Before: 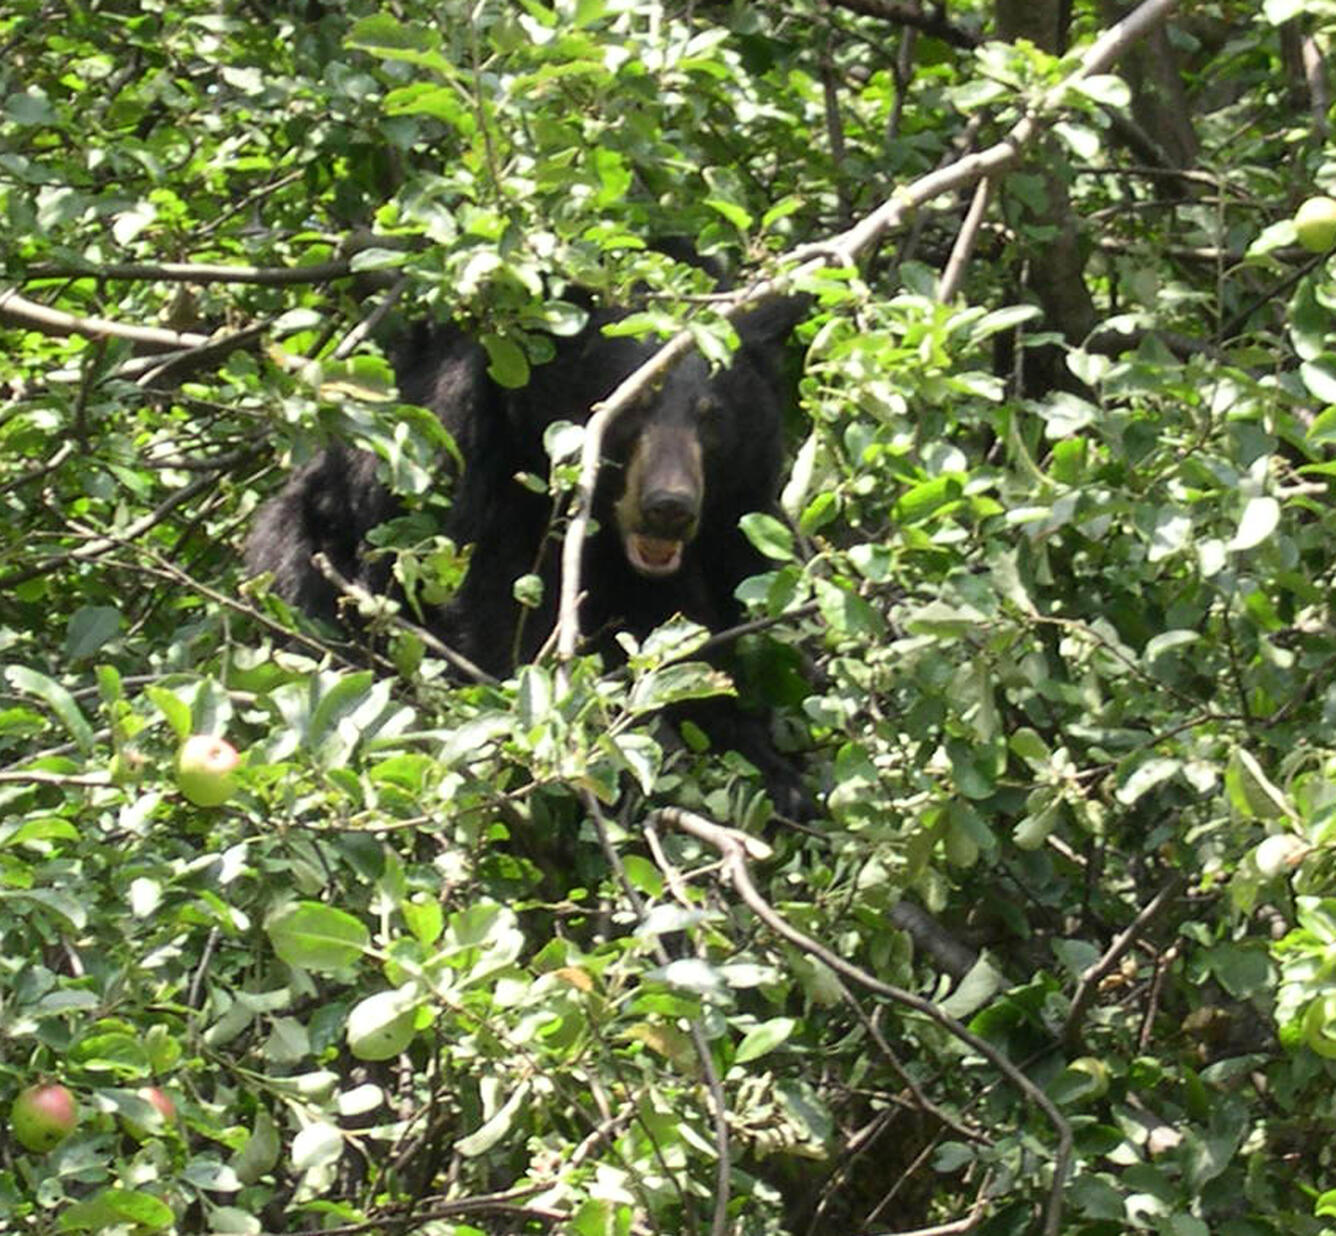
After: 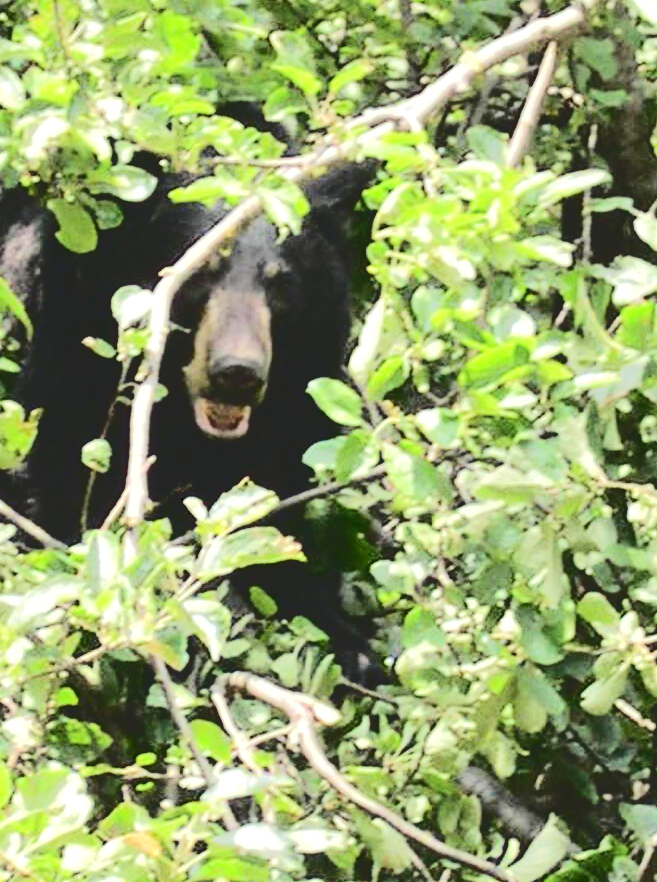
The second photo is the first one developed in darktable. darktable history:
crop: left 32.38%, top 10.989%, right 18.385%, bottom 17.613%
tone curve: curves: ch0 [(0, 0) (0.003, 0.14) (0.011, 0.141) (0.025, 0.141) (0.044, 0.142) (0.069, 0.146) (0.1, 0.151) (0.136, 0.16) (0.177, 0.182) (0.224, 0.214) (0.277, 0.272) (0.335, 0.35) (0.399, 0.453) (0.468, 0.548) (0.543, 0.634) (0.623, 0.715) (0.709, 0.778) (0.801, 0.848) (0.898, 0.902) (1, 1)], color space Lab, independent channels, preserve colors none
tone equalizer: -7 EV 0.164 EV, -6 EV 0.61 EV, -5 EV 1.14 EV, -4 EV 1.33 EV, -3 EV 1.13 EV, -2 EV 0.6 EV, -1 EV 0.153 EV, edges refinement/feathering 500, mask exposure compensation -1.57 EV, preserve details no
